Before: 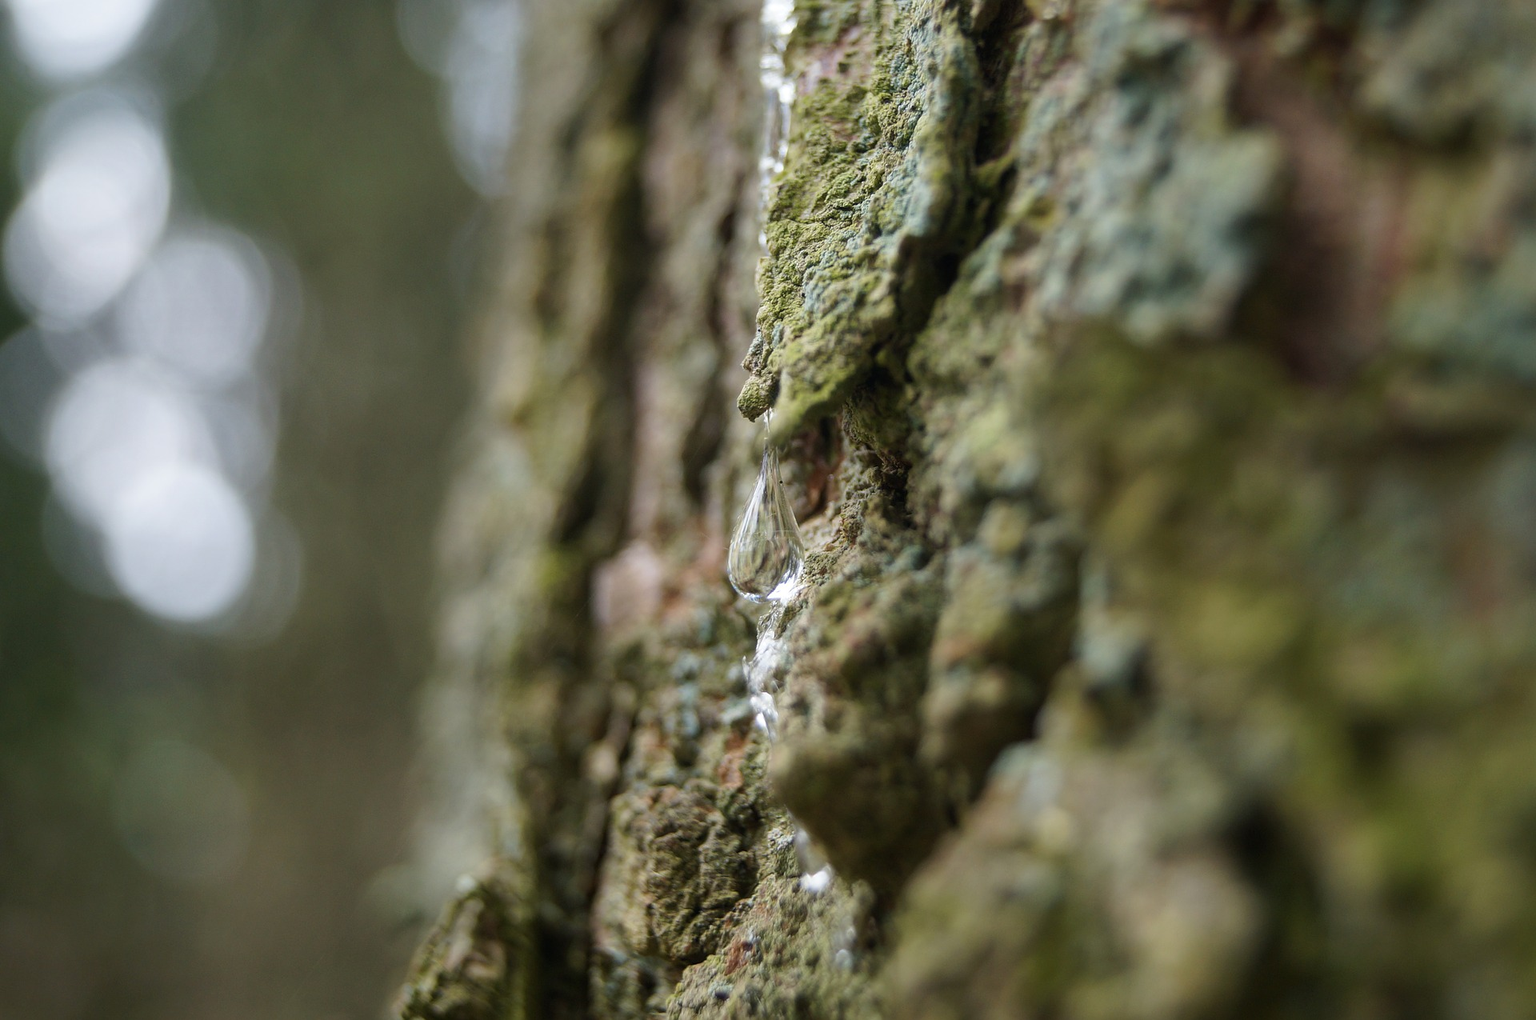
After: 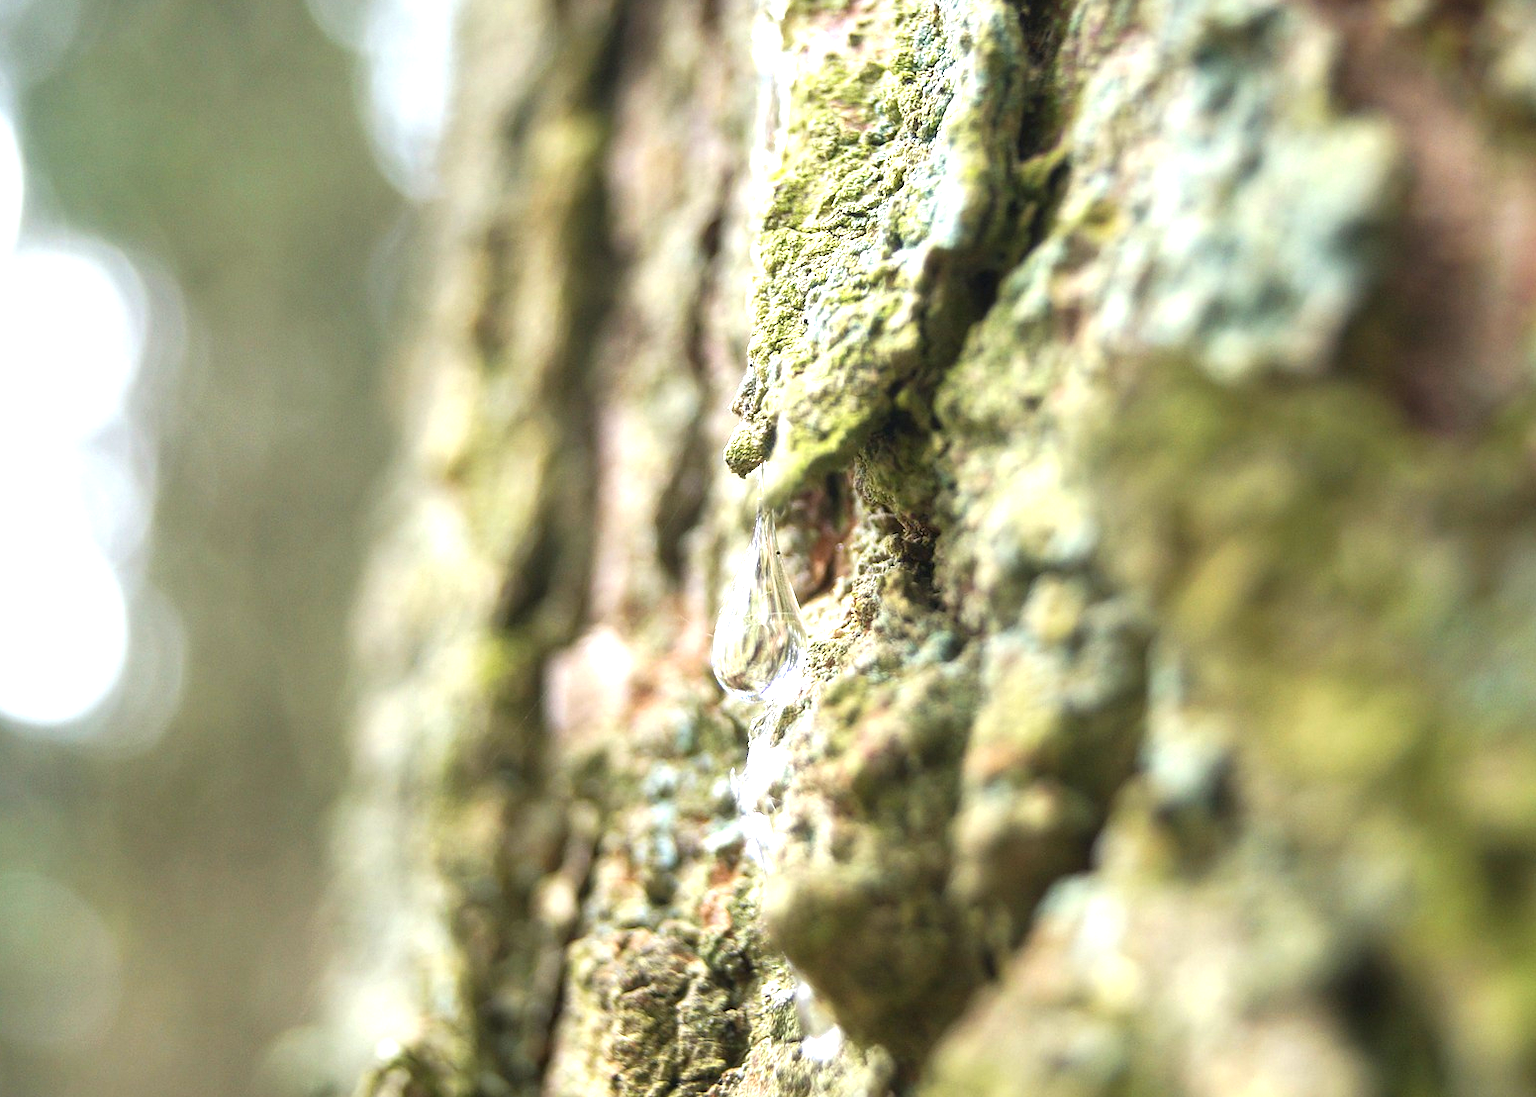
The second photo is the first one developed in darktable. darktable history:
tone equalizer: on, module defaults
crop: left 9.929%, top 3.475%, right 9.188%, bottom 9.529%
exposure: black level correction 0, exposure 1.675 EV, compensate exposure bias true, compensate highlight preservation false
